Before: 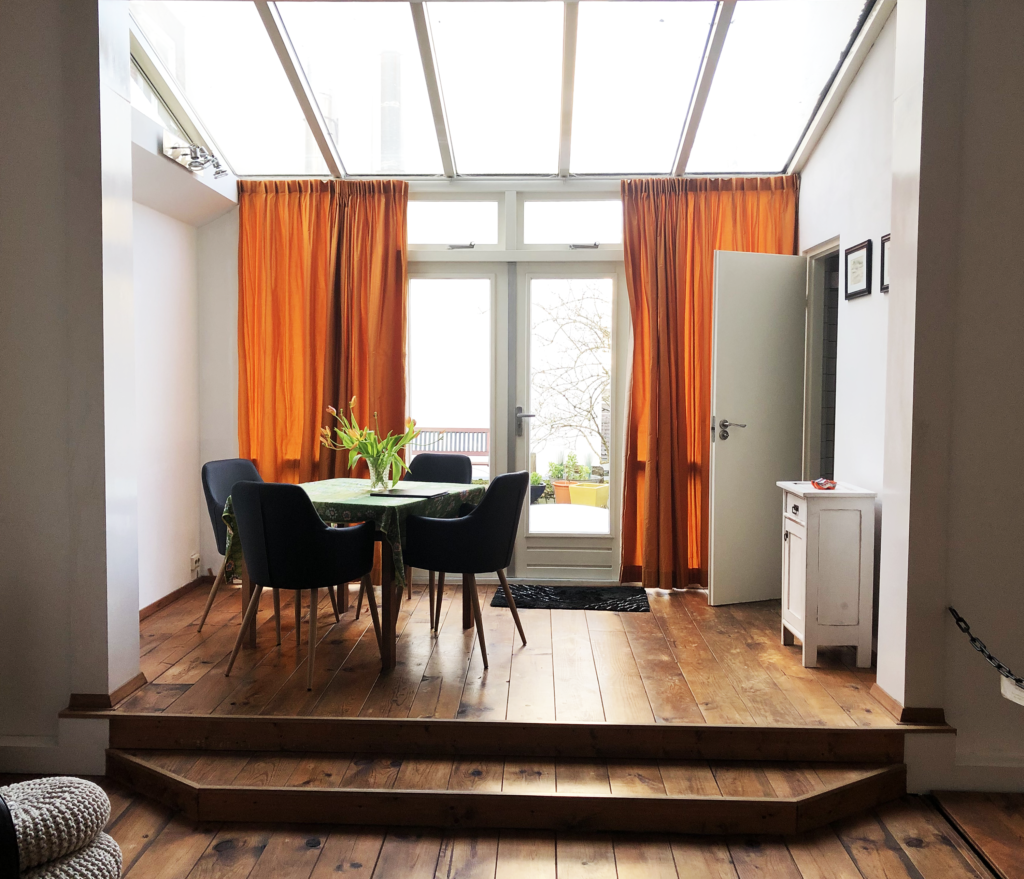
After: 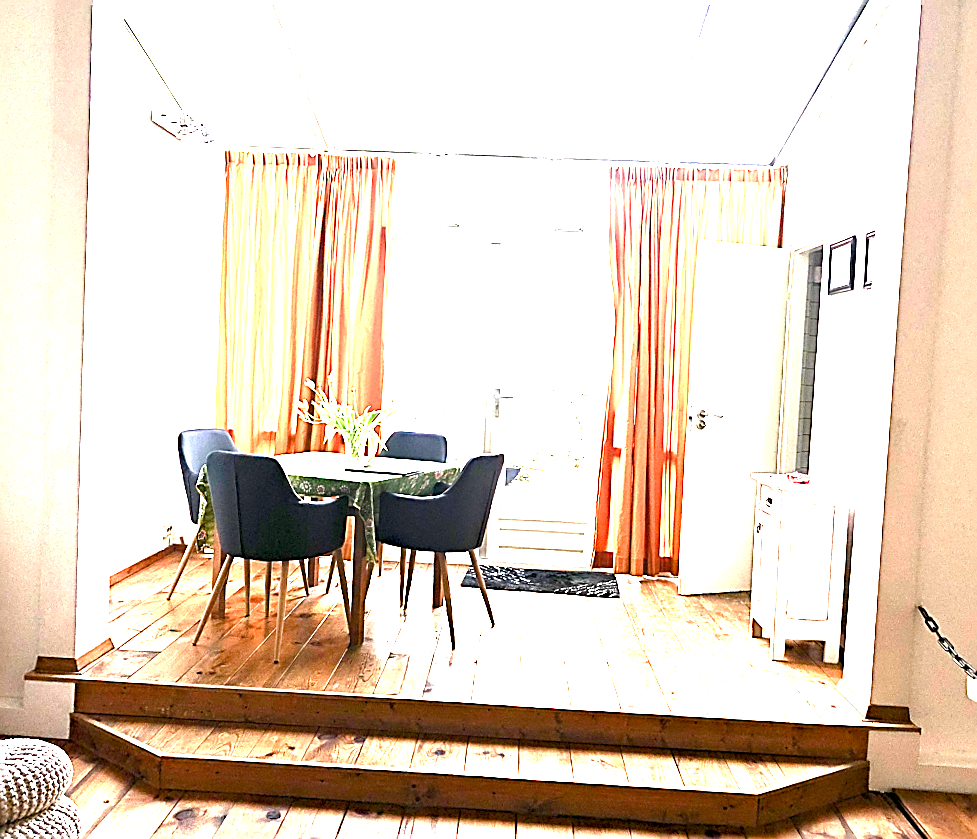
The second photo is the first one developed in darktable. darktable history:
crop and rotate: angle -2.38°
sharpen: amount 1
exposure: exposure 3 EV, compensate highlight preservation false
haze removal: compatibility mode true, adaptive false
color balance rgb: perceptual saturation grading › global saturation 25%, perceptual saturation grading › highlights -50%, perceptual saturation grading › shadows 30%, perceptual brilliance grading › global brilliance 12%, global vibrance 20%
